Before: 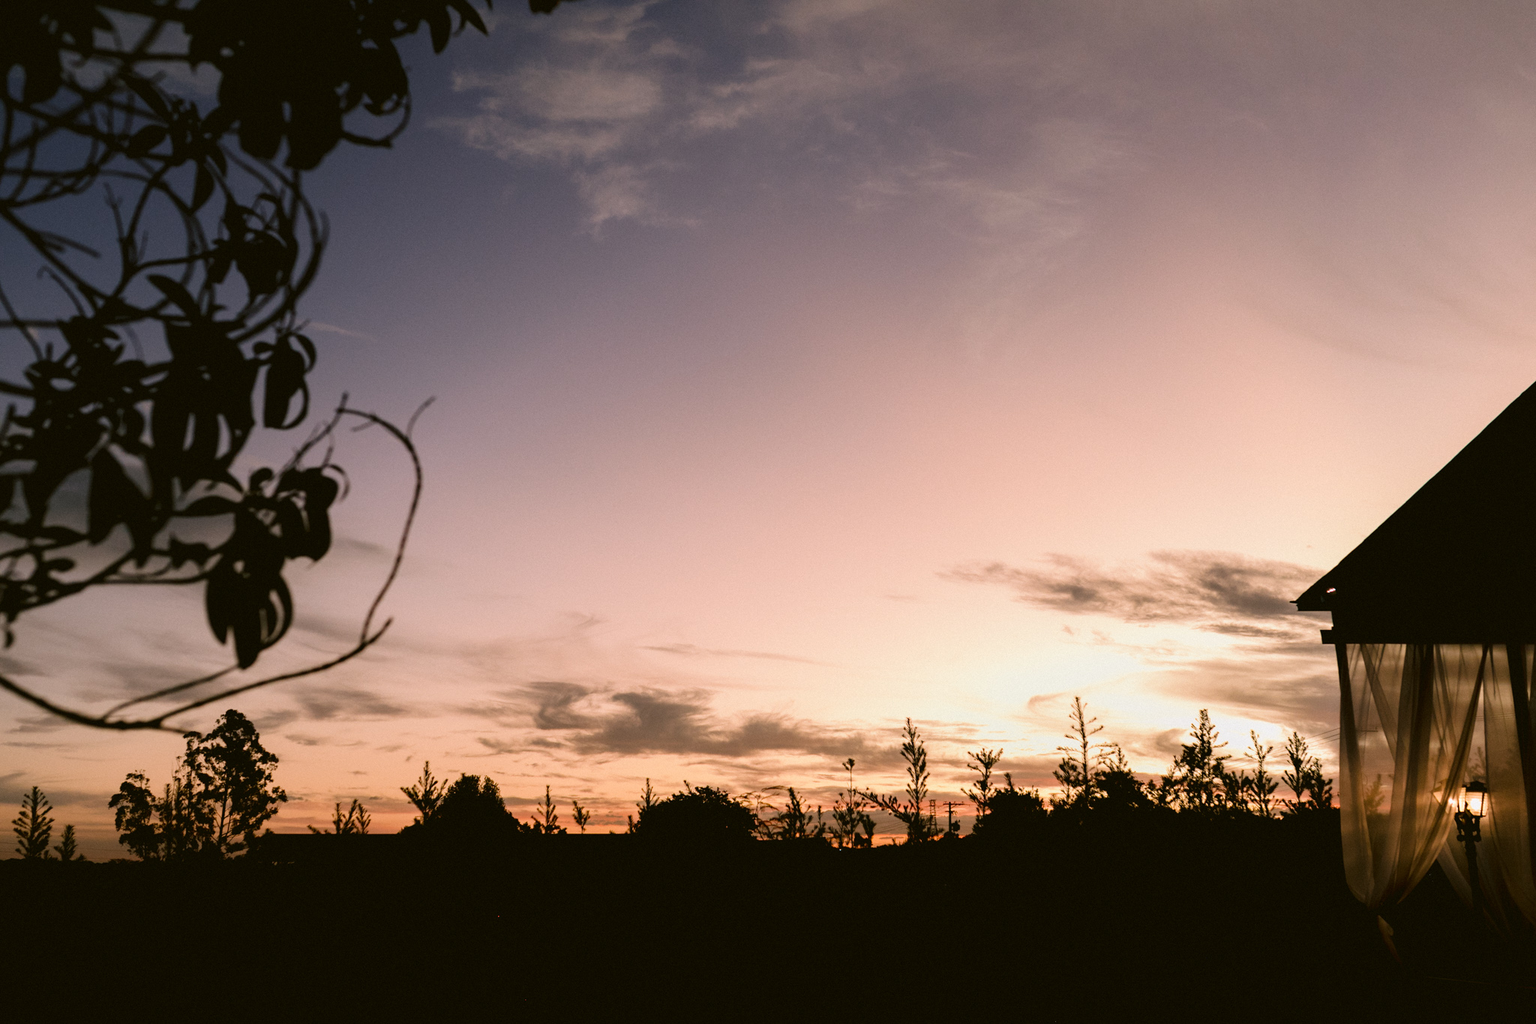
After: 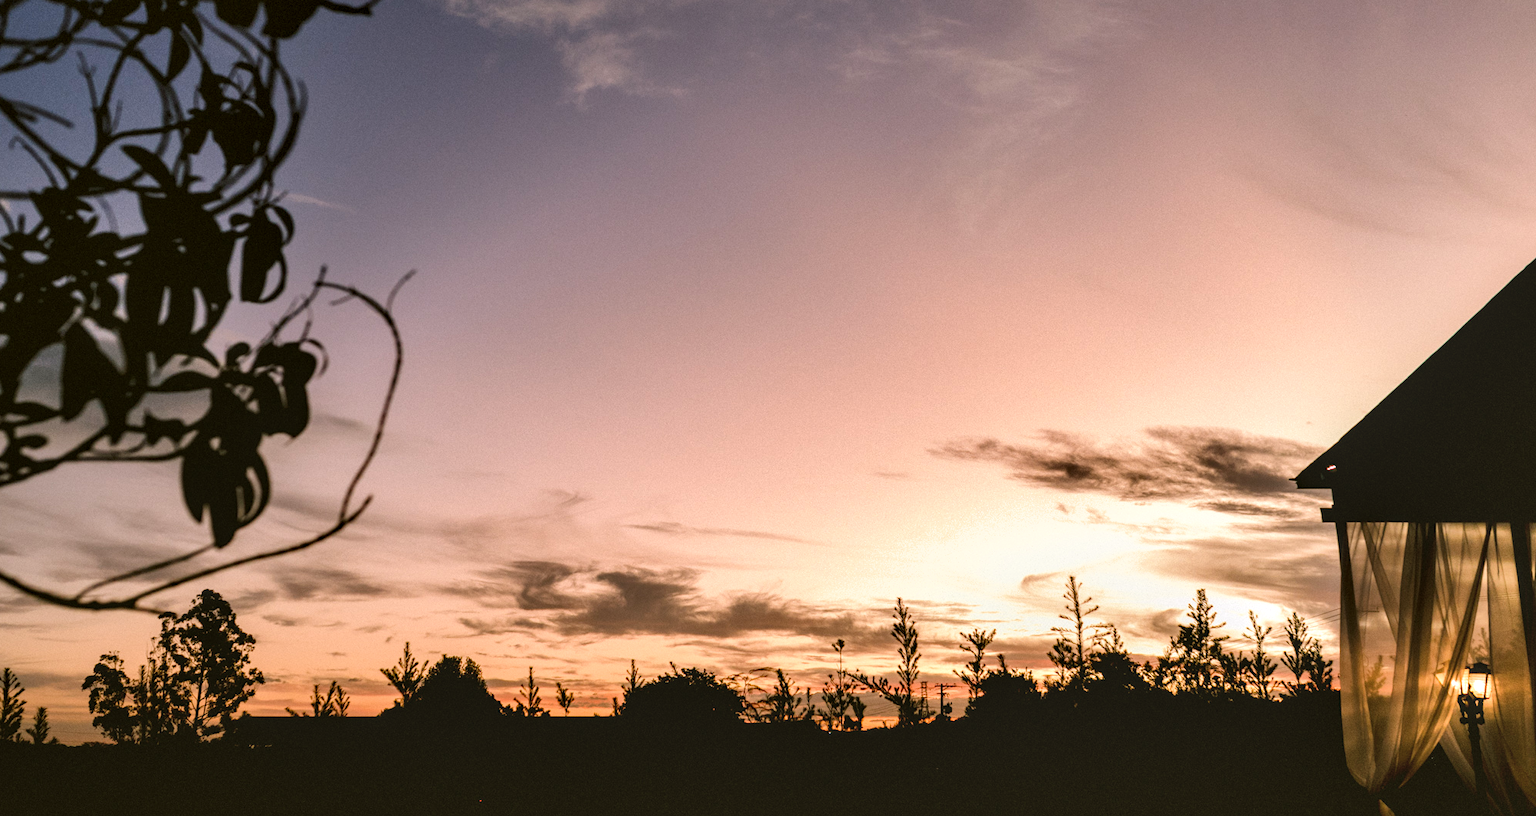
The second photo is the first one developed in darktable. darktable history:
exposure: exposure 0.26 EV, compensate highlight preservation false
crop and rotate: left 1.895%, top 13%, right 0.219%, bottom 8.918%
shadows and highlights: low approximation 0.01, soften with gaussian
local contrast: on, module defaults
color balance rgb: perceptual saturation grading › global saturation -0.041%, perceptual saturation grading › mid-tones 11.271%, global vibrance 14.204%
